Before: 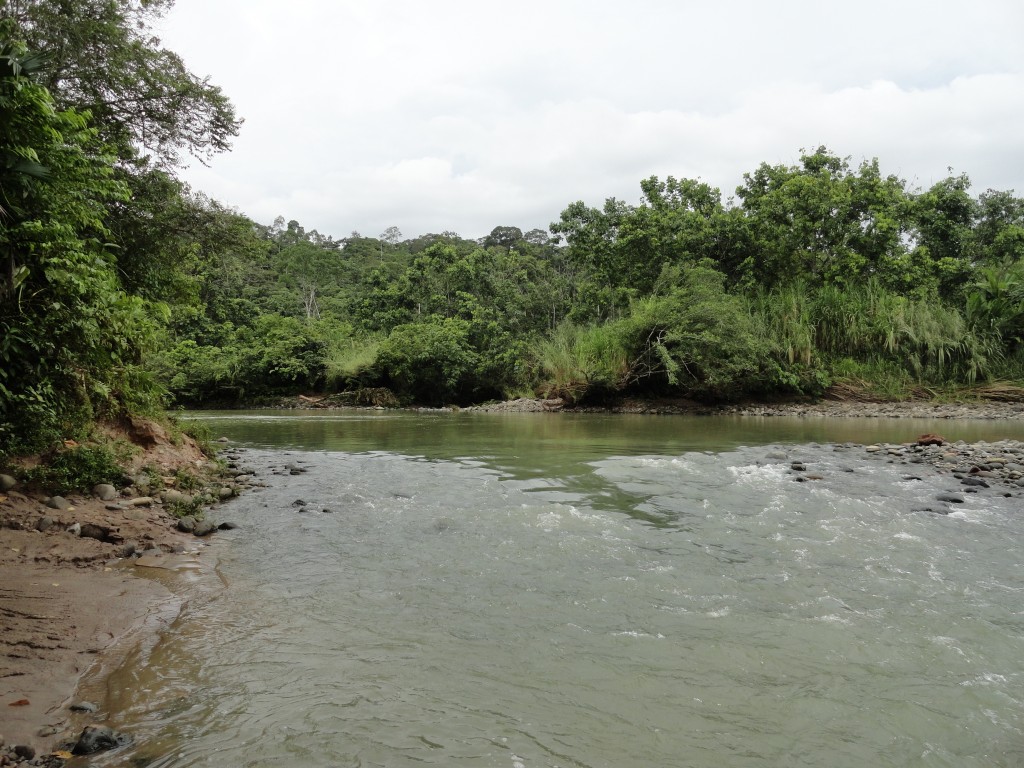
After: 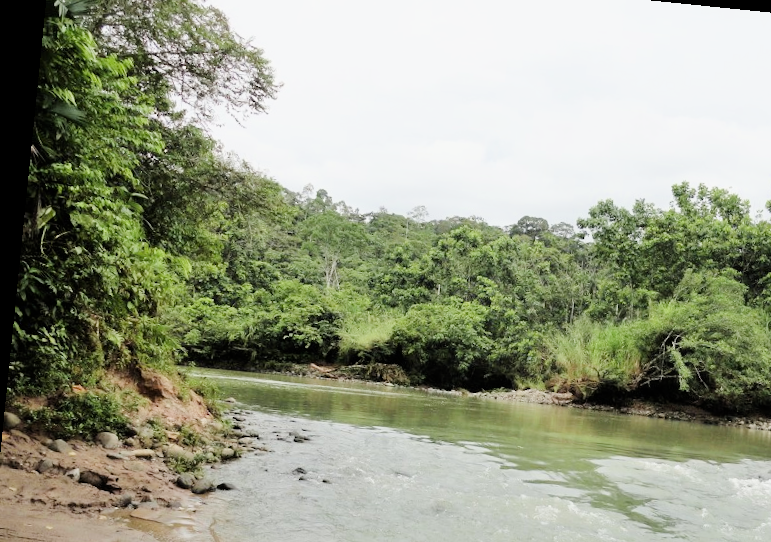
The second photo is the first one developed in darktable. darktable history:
exposure: black level correction 0, exposure 1.368 EV, compensate exposure bias true, compensate highlight preservation false
filmic rgb: black relative exposure -6.66 EV, white relative exposure 4.56 EV, hardness 3.25, iterations of high-quality reconstruction 0
crop and rotate: angle -5.8°, left 2.248%, top 6.988%, right 27.369%, bottom 30.441%
